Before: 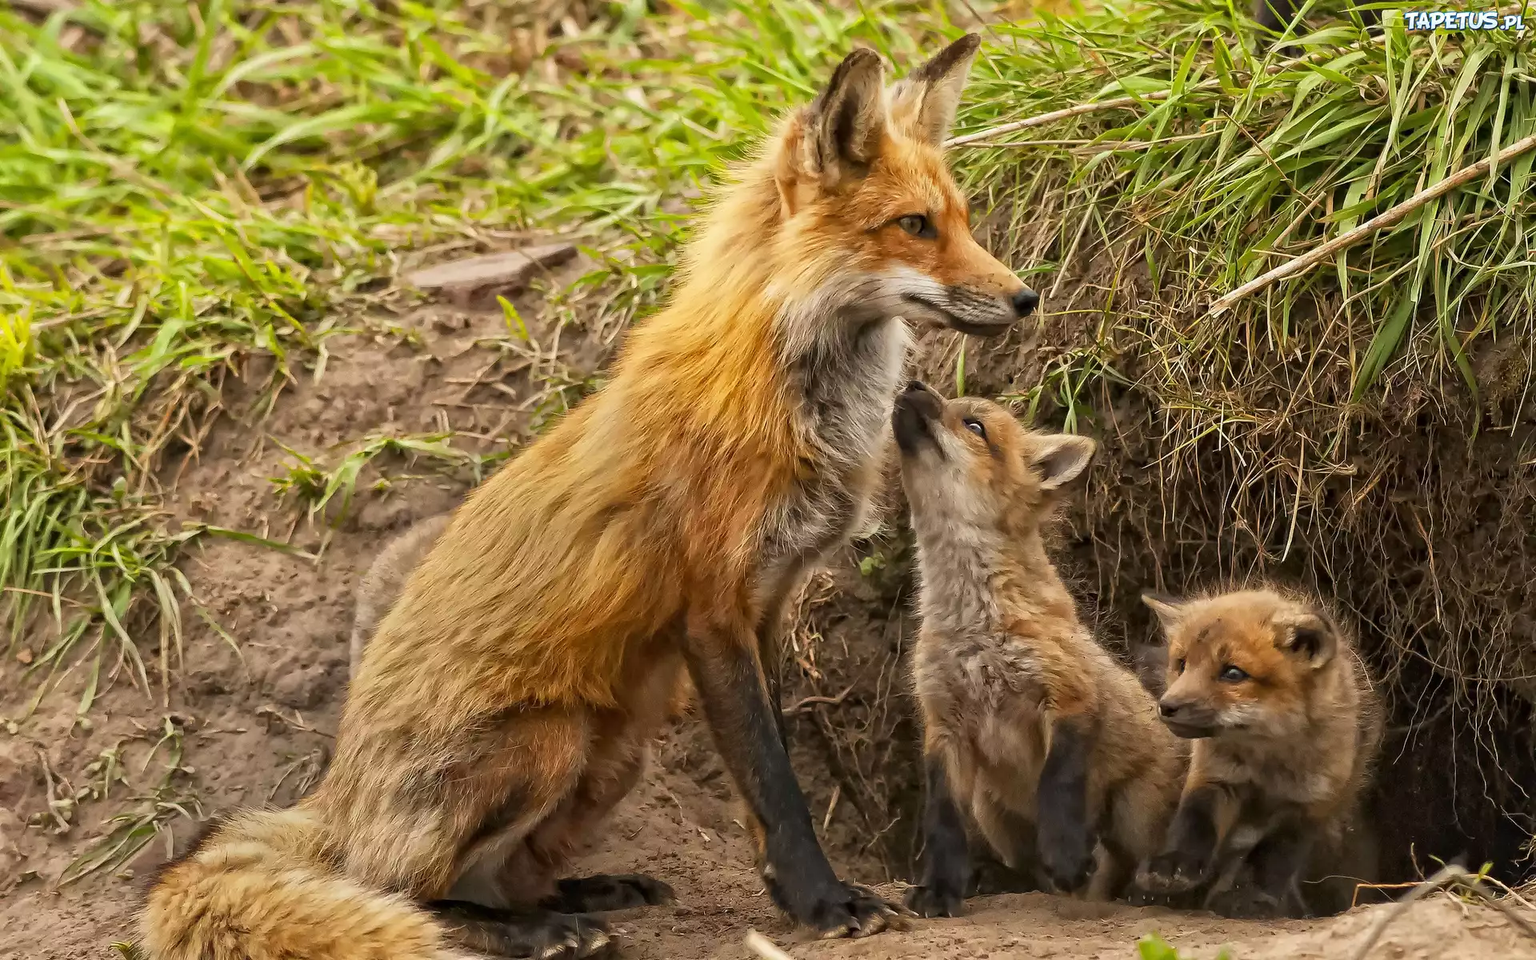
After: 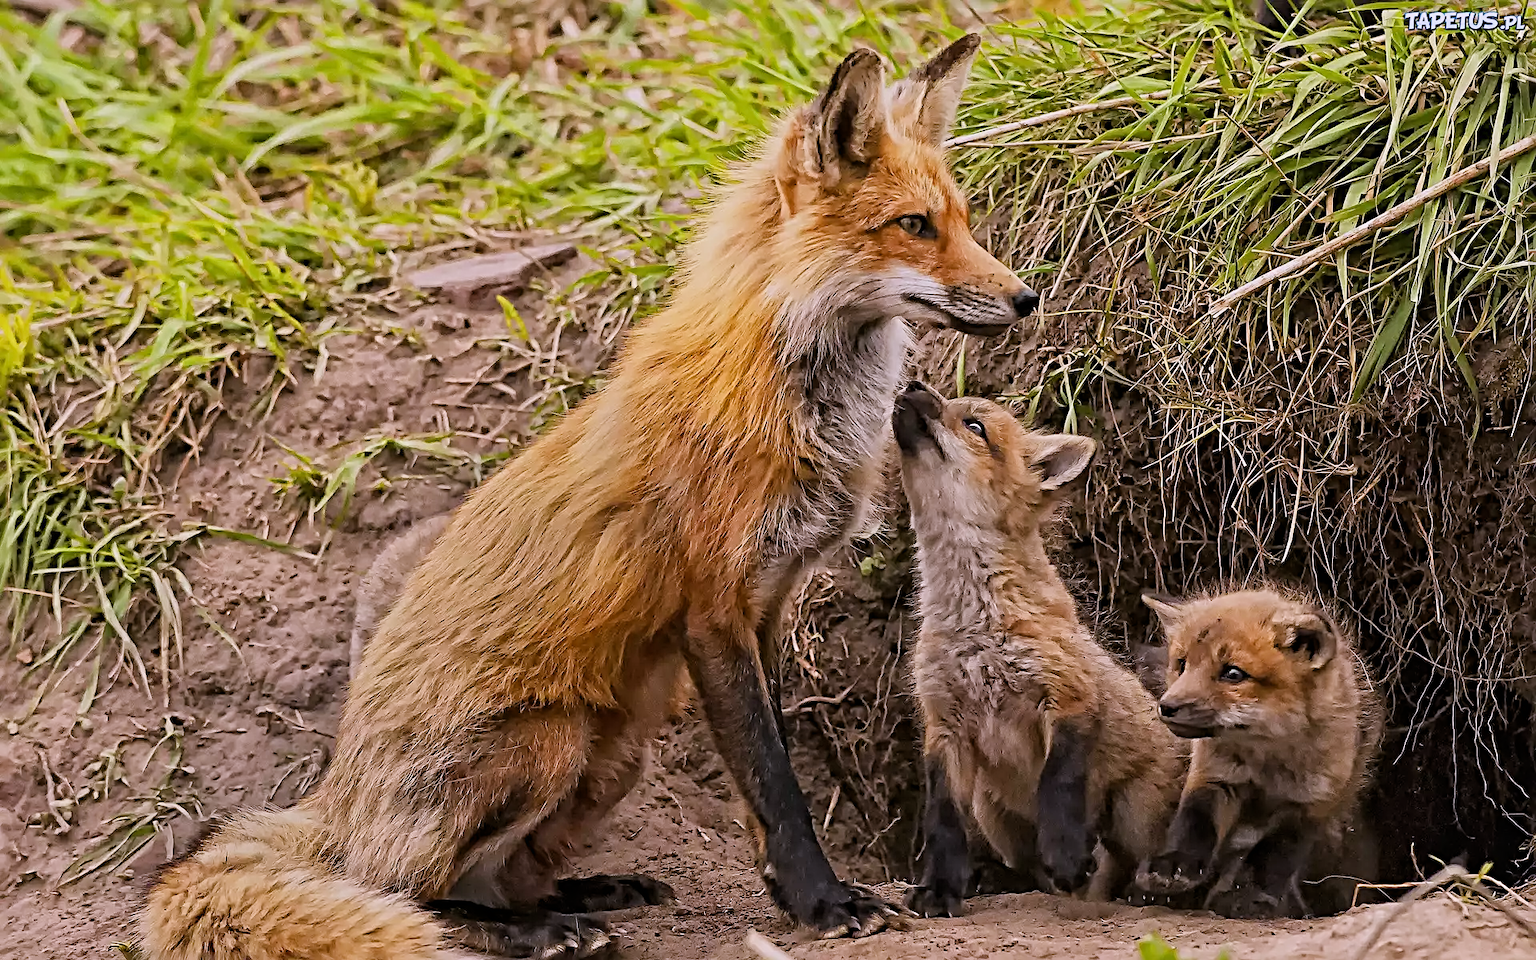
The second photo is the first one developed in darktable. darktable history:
filmic rgb: hardness 4.17
sharpen: radius 3.69, amount 0.928
white balance: red 1.042, blue 1.17
